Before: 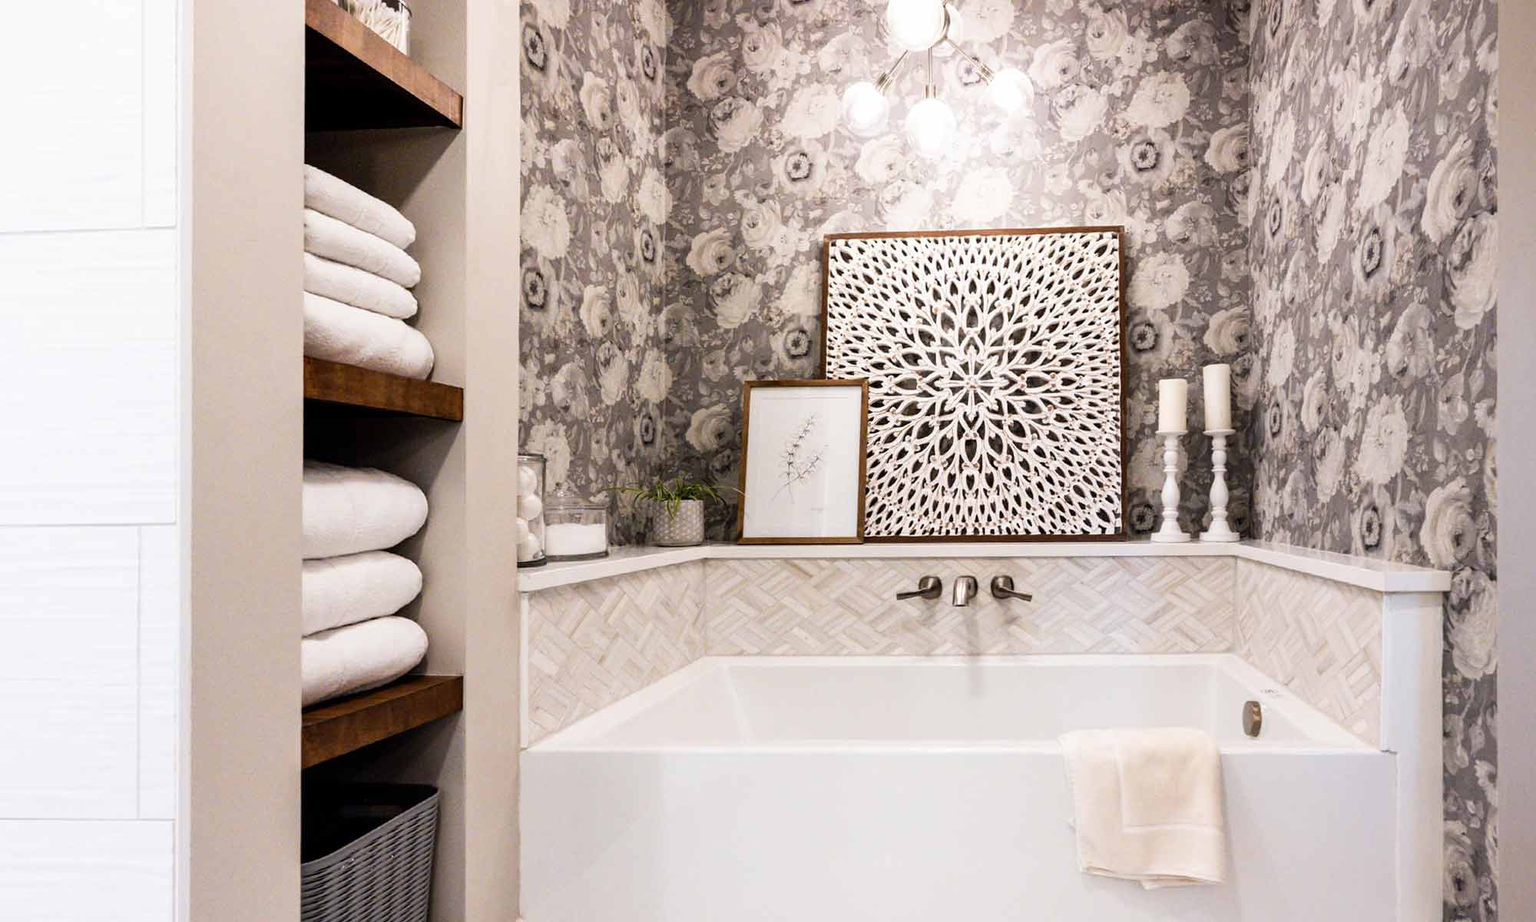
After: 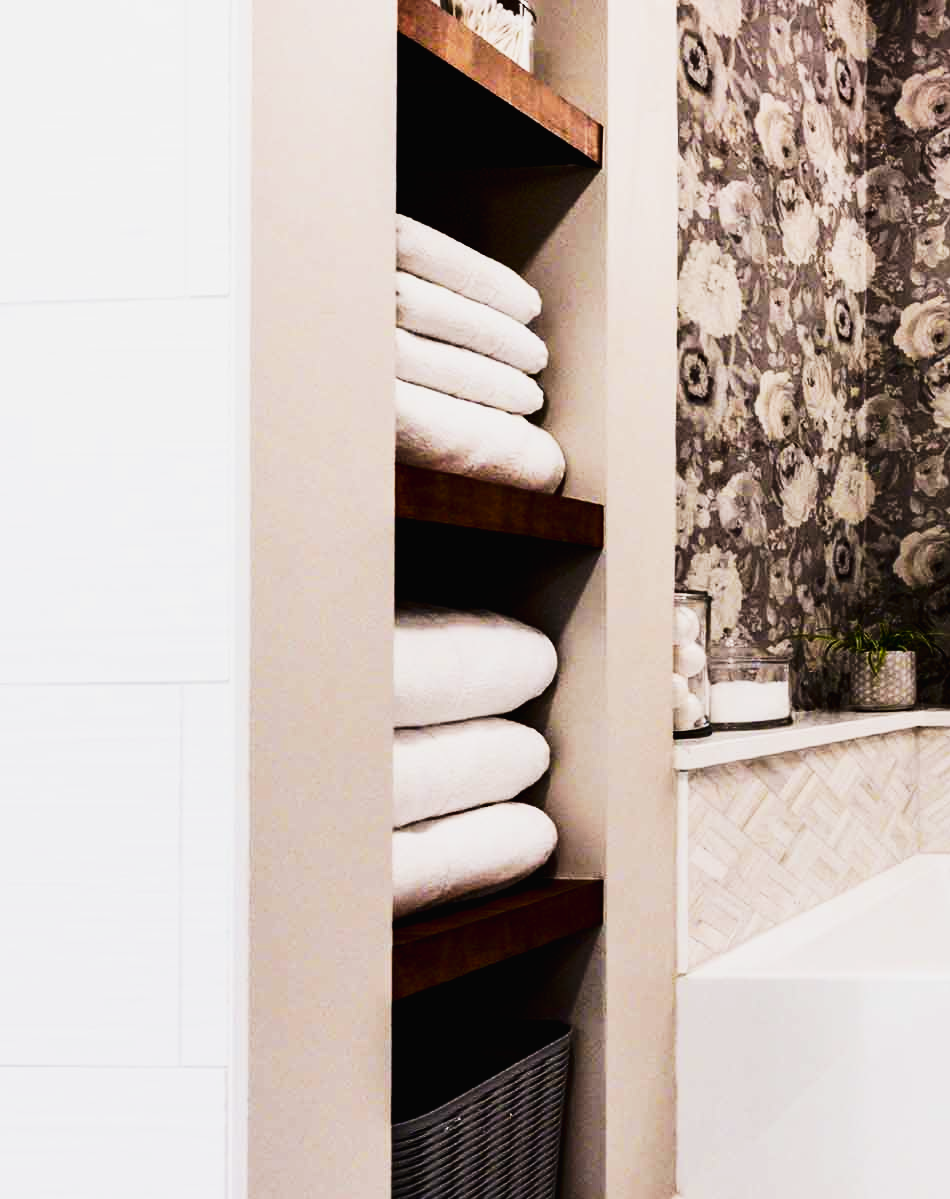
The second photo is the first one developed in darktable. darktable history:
contrast brightness saturation: contrast 0.191, brightness -0.235, saturation 0.107
crop and rotate: left 0.005%, top 0%, right 52.459%
tone curve: curves: ch0 [(0, 0.013) (0.198, 0.175) (0.512, 0.582) (0.625, 0.754) (0.81, 0.934) (1, 1)], preserve colors none
filmic rgb: black relative exposure -7.65 EV, white relative exposure 4.56 EV, threshold 3.03 EV, hardness 3.61, contrast 1.055, enable highlight reconstruction true
